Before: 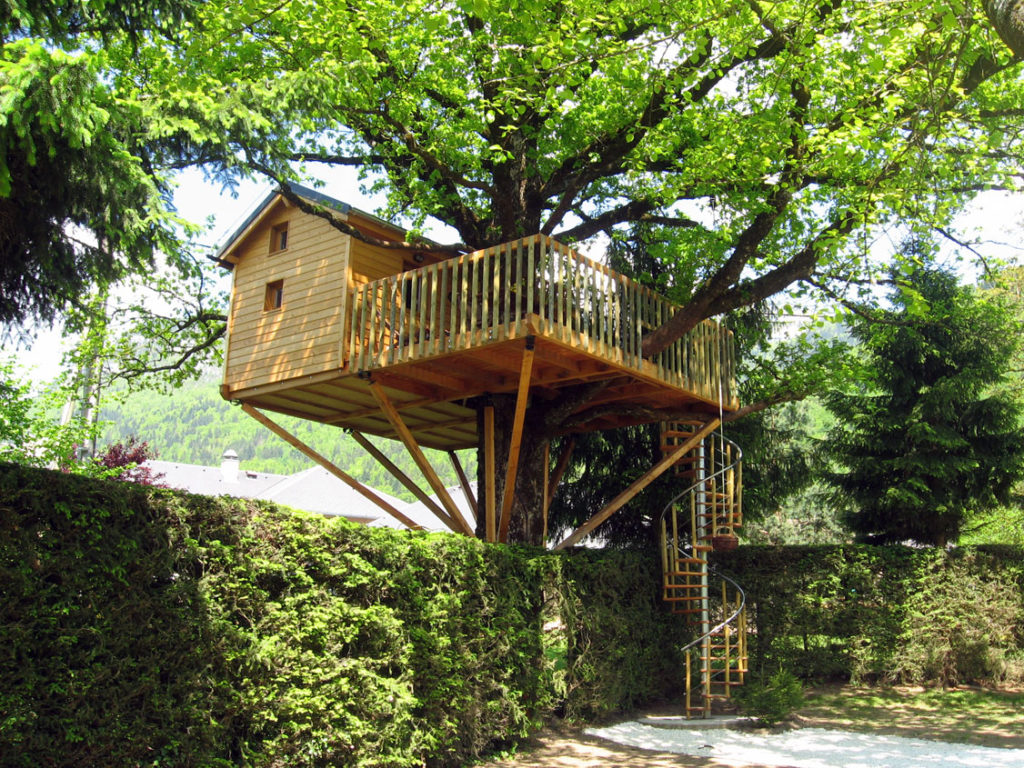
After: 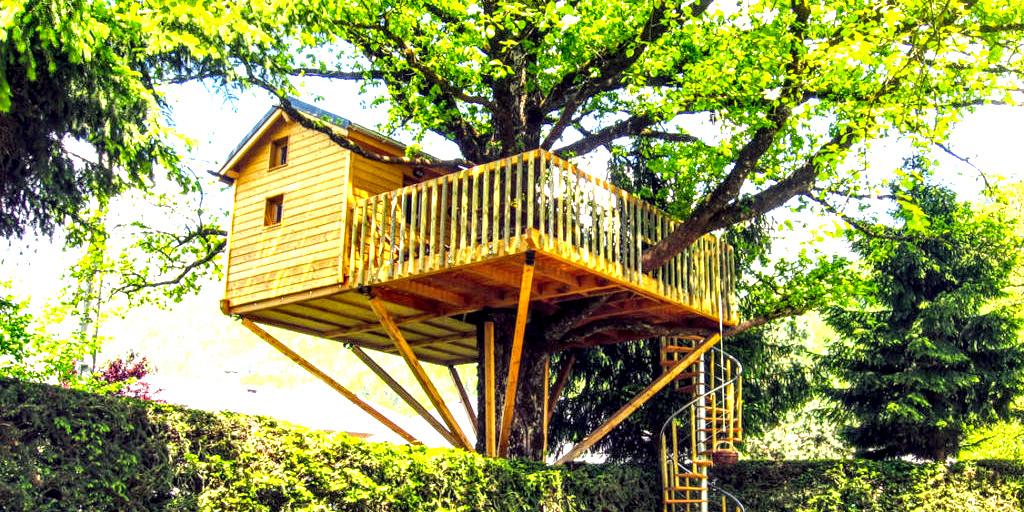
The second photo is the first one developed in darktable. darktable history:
local contrast: highlights 19%, detail 187%
color balance rgb: shadows lift › luminance -22.062%, shadows lift › chroma 6.684%, shadows lift › hue 267.25°, highlights gain › chroma 1.348%, highlights gain › hue 57.43°, perceptual saturation grading › global saturation 29.692%, global vibrance 0.325%
exposure: black level correction 0, exposure 1.451 EV, compensate highlight preservation false
crop: top 11.165%, bottom 22.108%
